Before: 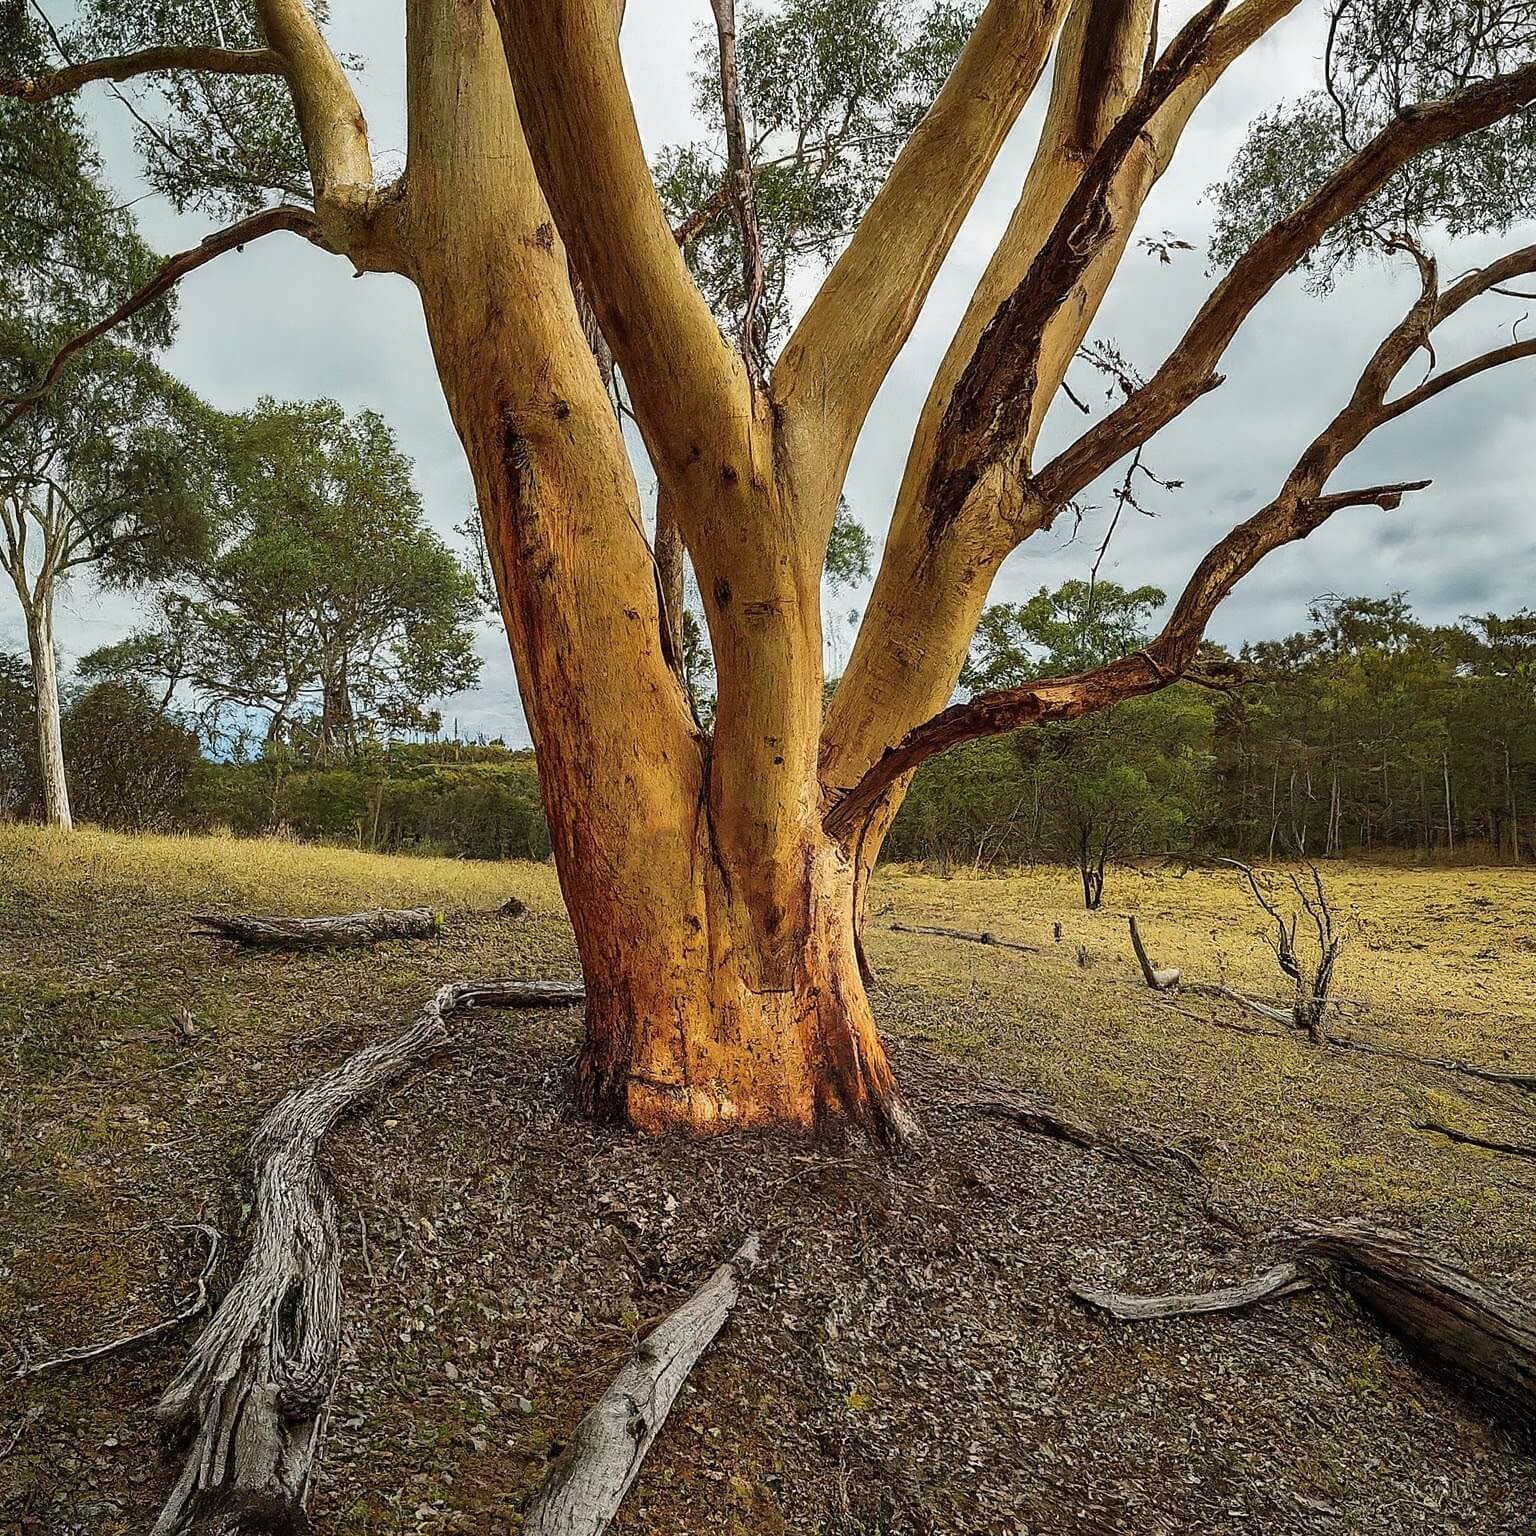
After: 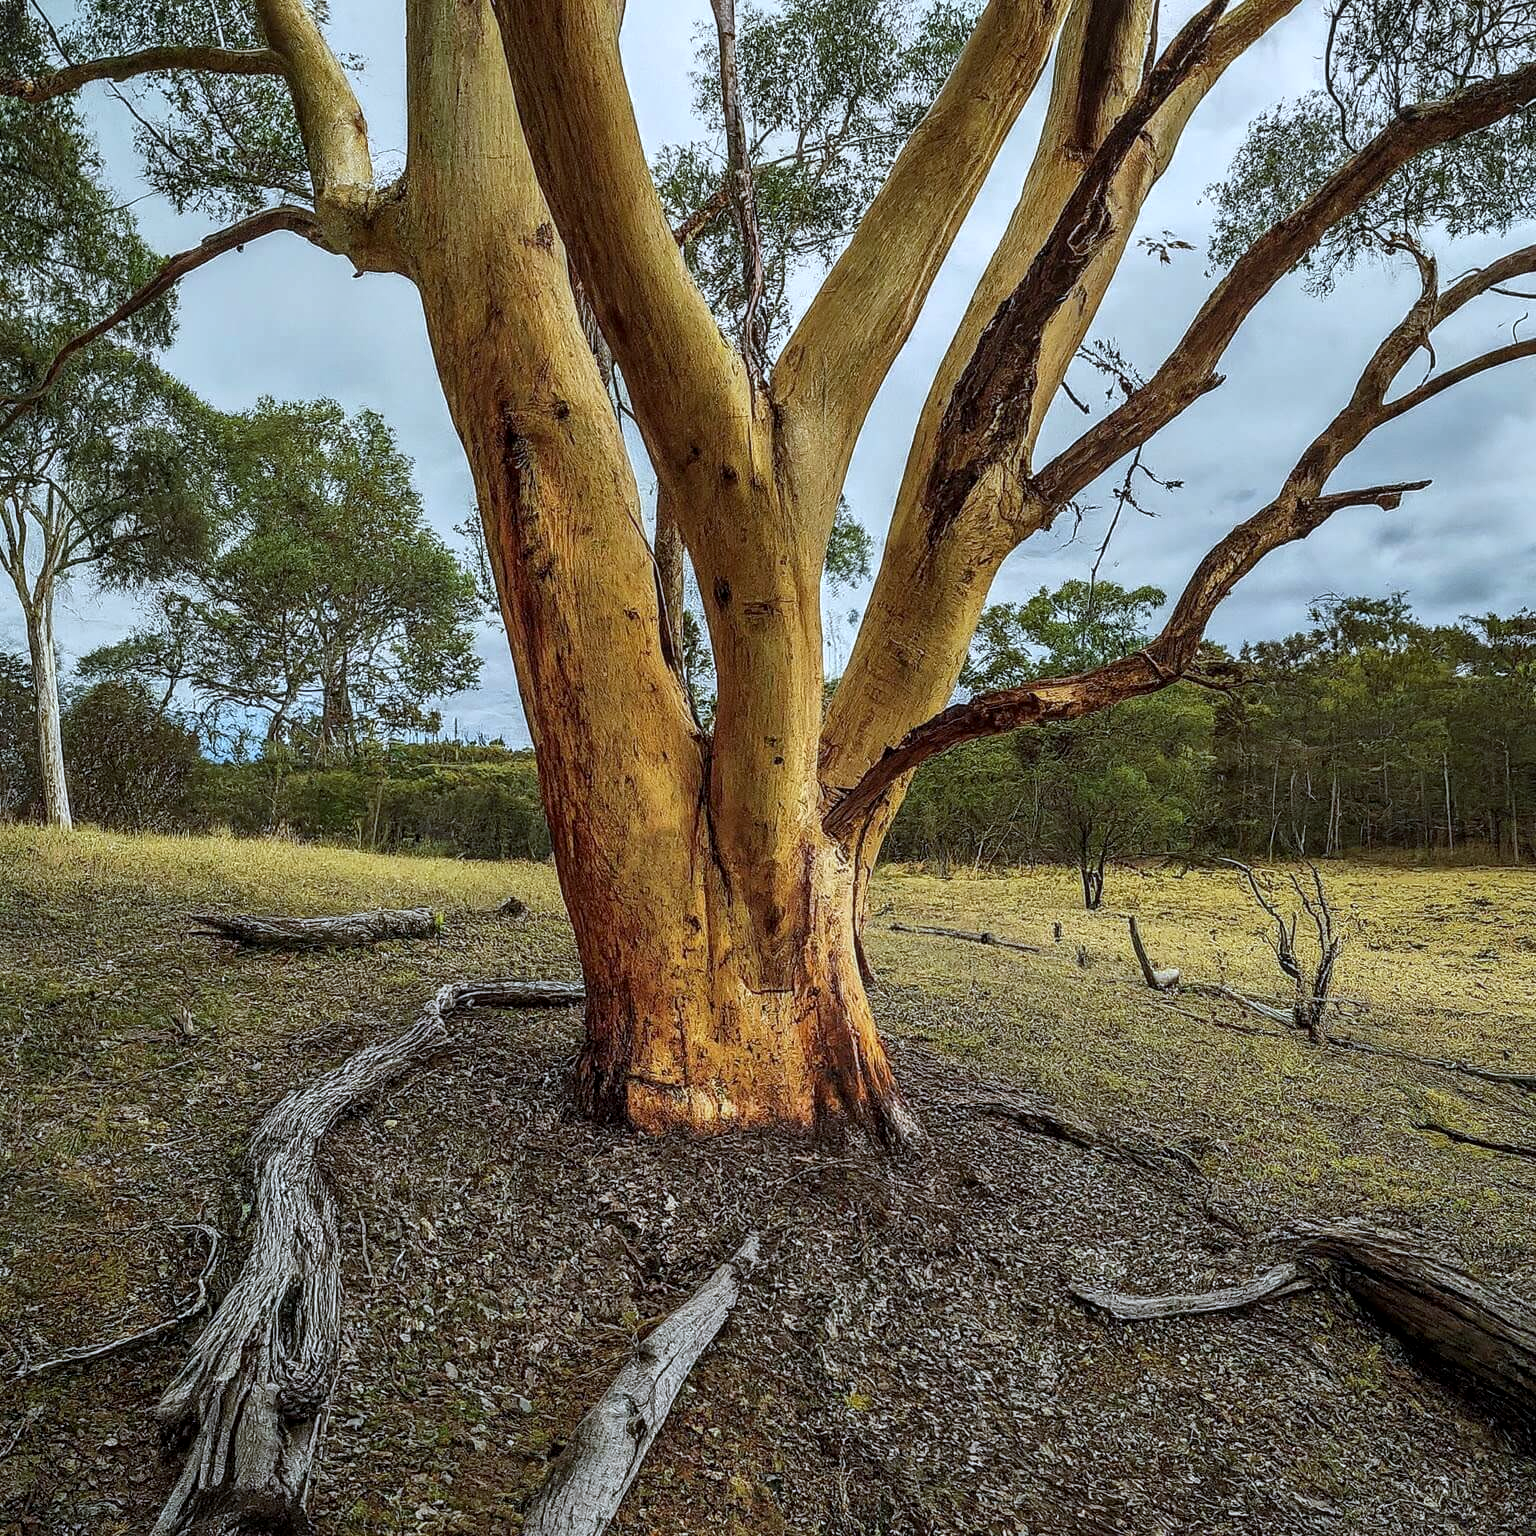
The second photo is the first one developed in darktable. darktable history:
local contrast: on, module defaults
white balance: red 0.924, blue 1.095
